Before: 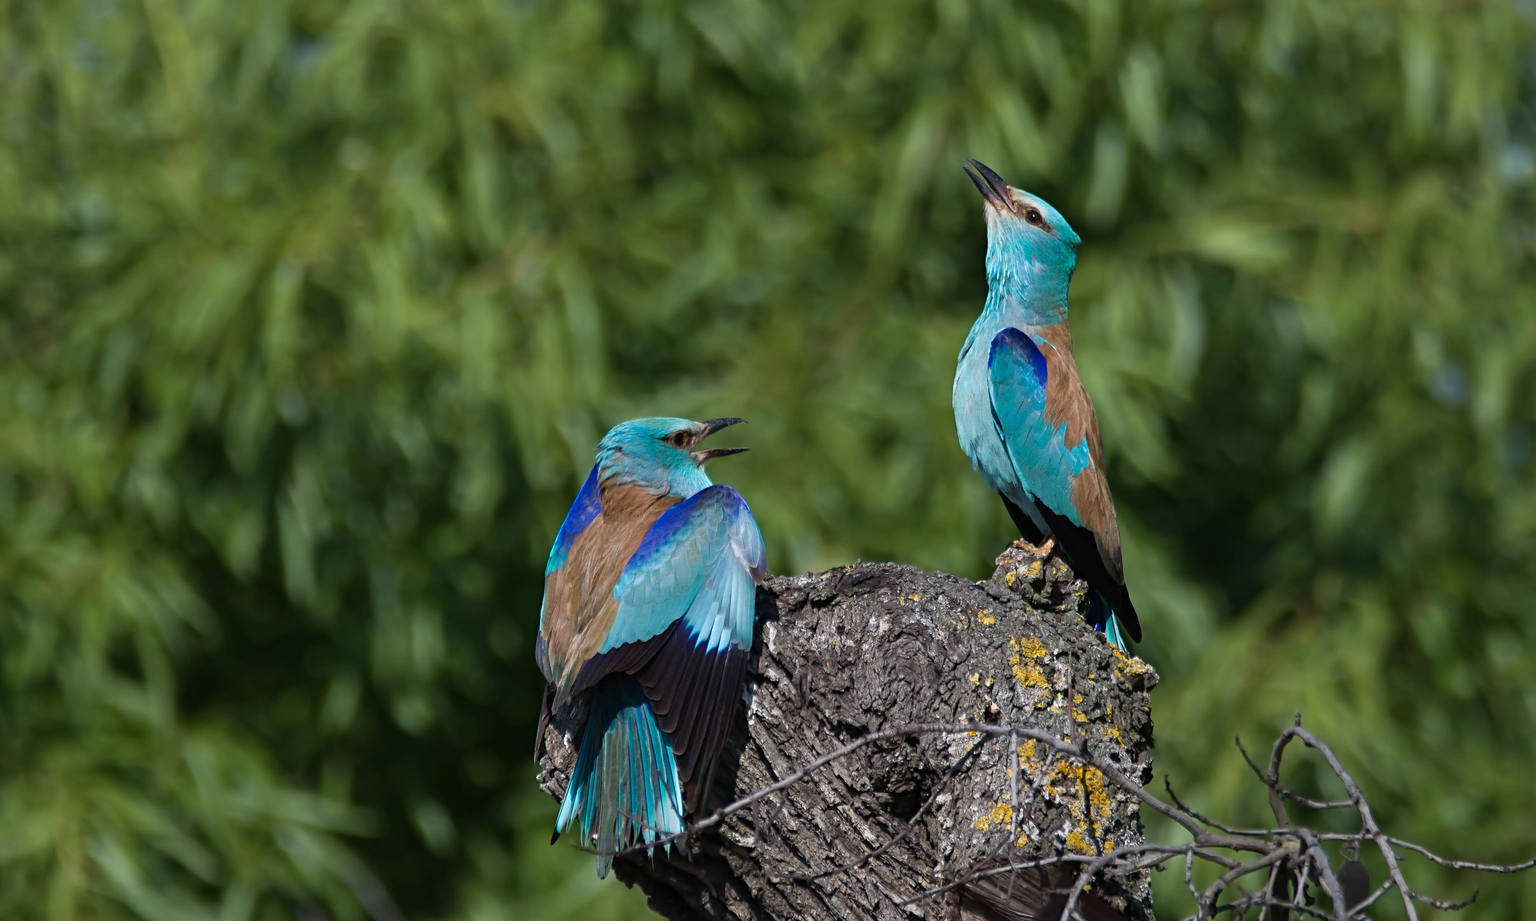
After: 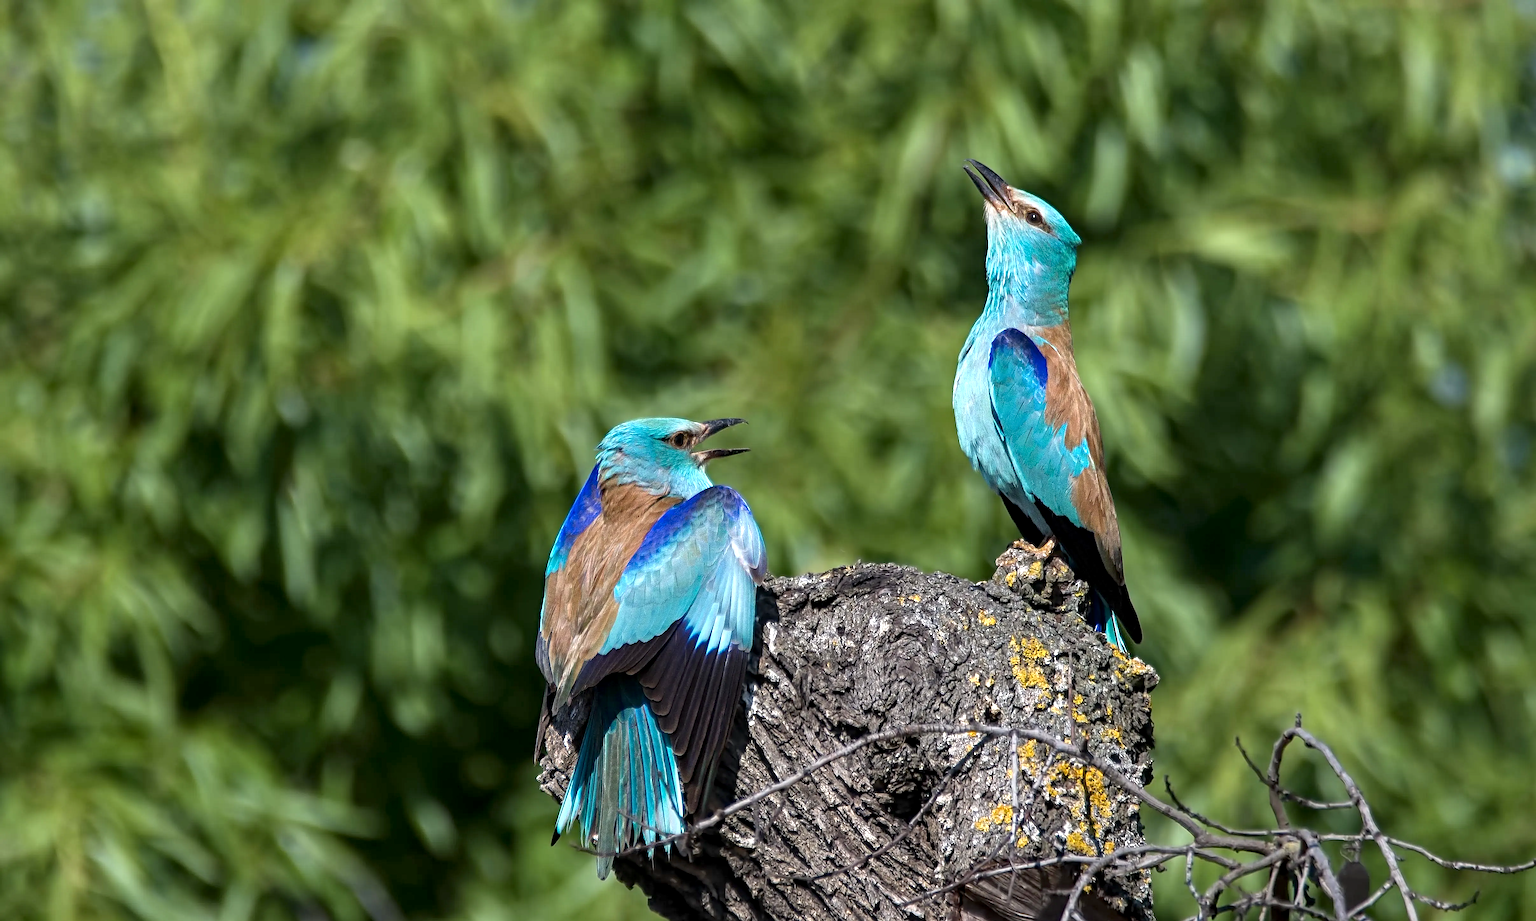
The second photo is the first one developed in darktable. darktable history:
local contrast: on, module defaults
sharpen: on, module defaults
exposure: black level correction 0.001, exposure 0.675 EV, compensate highlight preservation false
